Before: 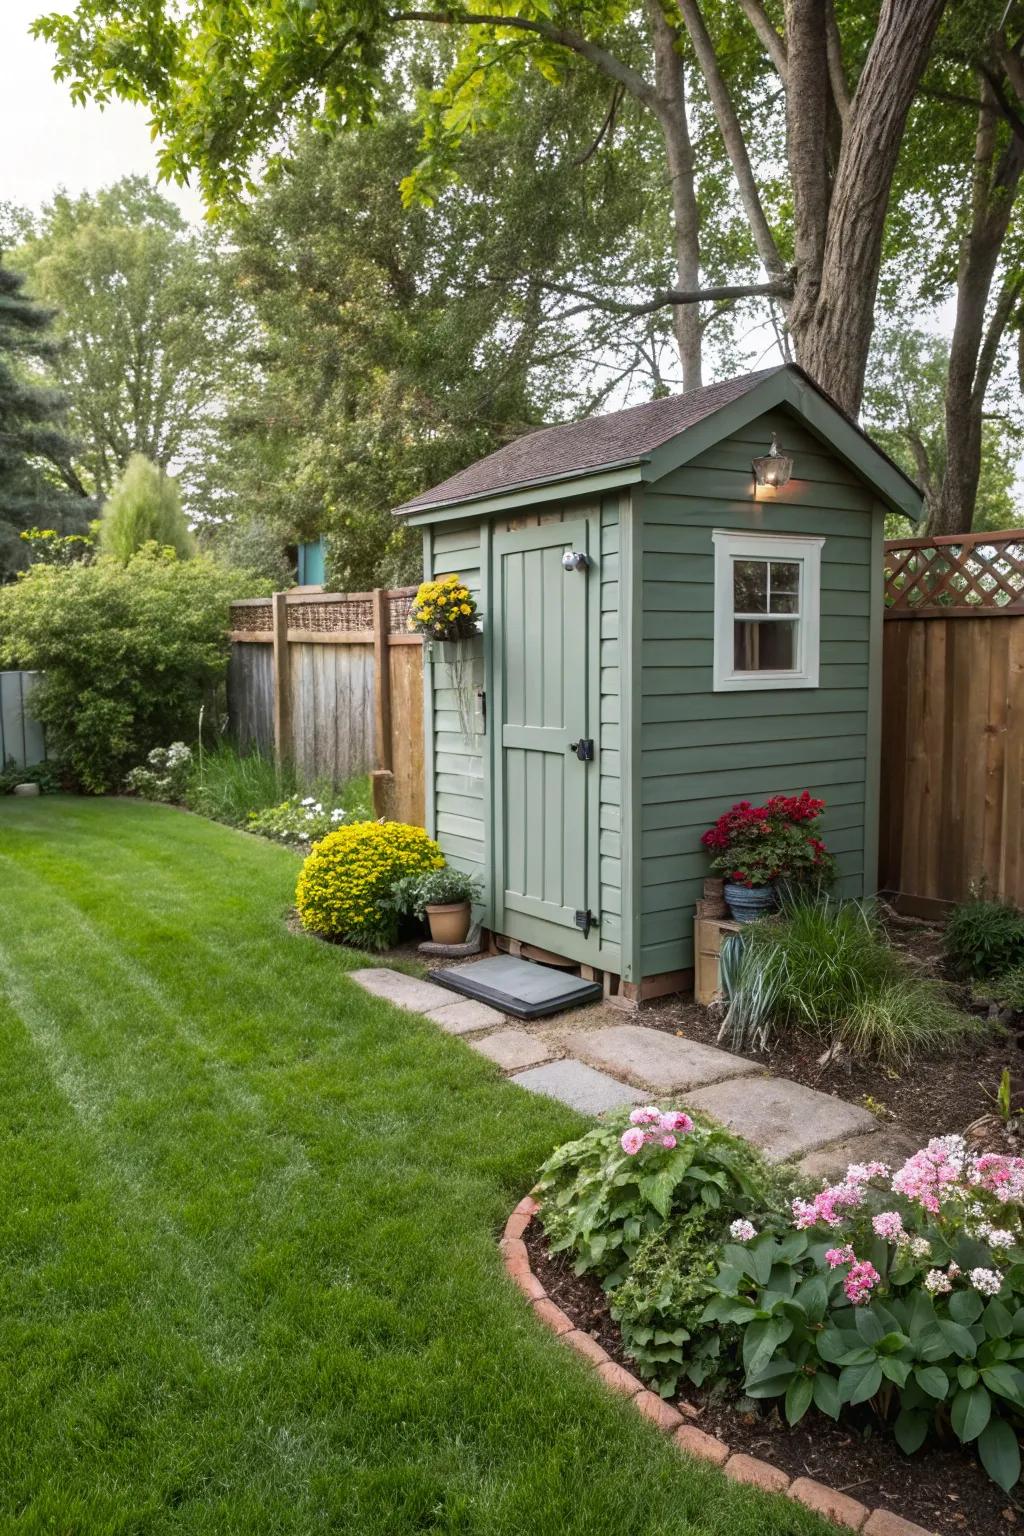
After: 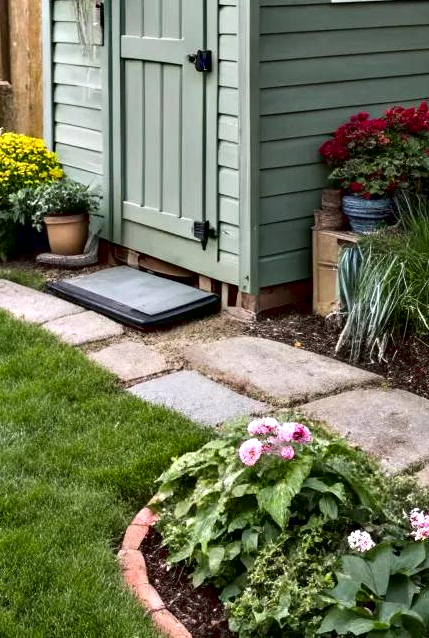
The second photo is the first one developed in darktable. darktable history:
tone curve: curves: ch0 [(0, 0) (0.003, 0.014) (0.011, 0.019) (0.025, 0.029) (0.044, 0.047) (0.069, 0.071) (0.1, 0.101) (0.136, 0.131) (0.177, 0.166) (0.224, 0.212) (0.277, 0.263) (0.335, 0.32) (0.399, 0.387) (0.468, 0.459) (0.543, 0.541) (0.623, 0.626) (0.709, 0.717) (0.801, 0.813) (0.898, 0.909) (1, 1)], color space Lab, linked channels, preserve colors none
crop: left 37.4%, top 44.875%, right 20.674%, bottom 13.55%
contrast equalizer: octaves 7, y [[0.6 ×6], [0.55 ×6], [0 ×6], [0 ×6], [0 ×6]]
